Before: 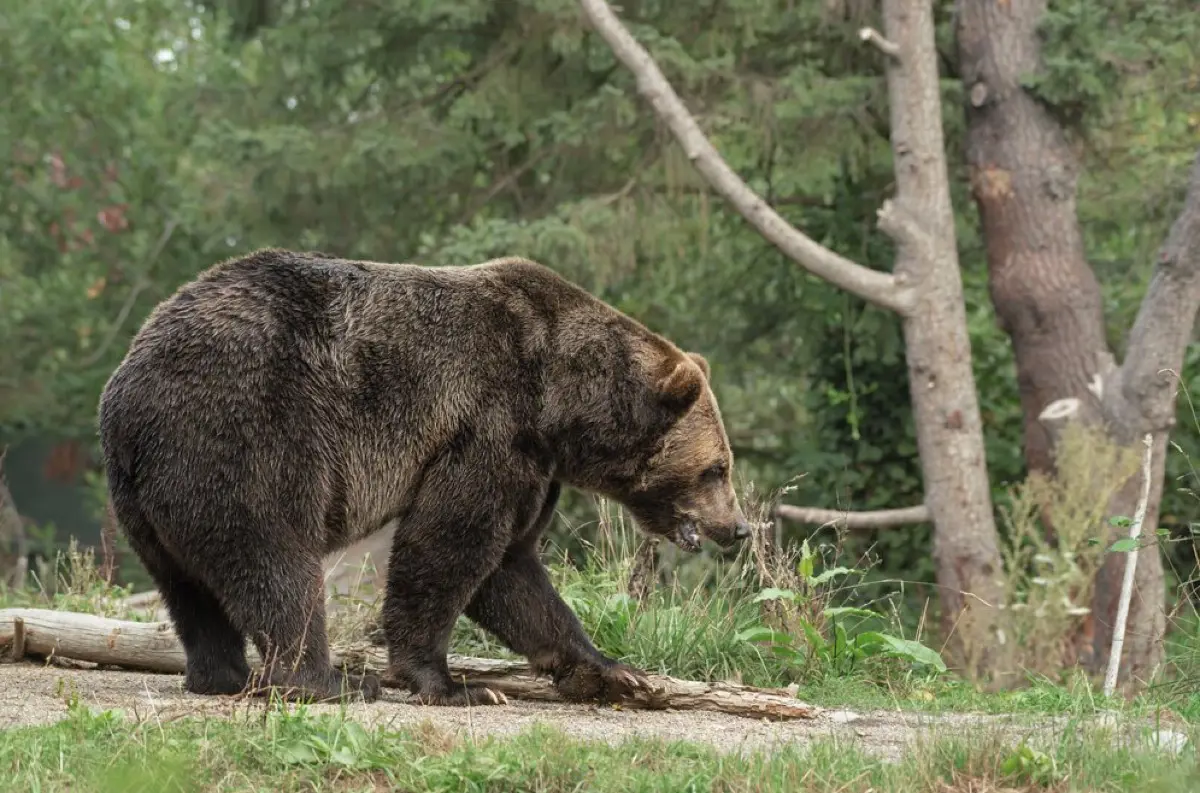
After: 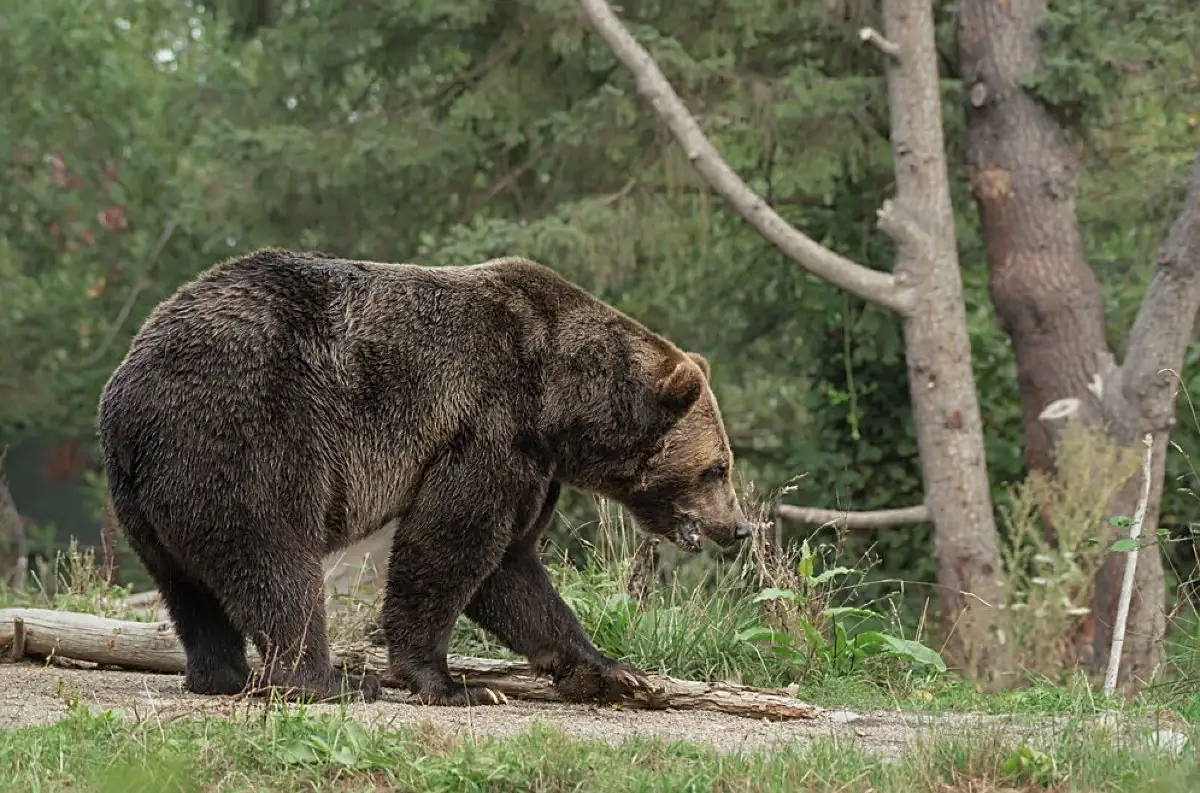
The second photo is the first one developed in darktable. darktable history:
sharpen: on, module defaults
exposure: exposure -0.21 EV, compensate highlight preservation false
color zones: curves: ch0 [(0, 0.5) (0.143, 0.5) (0.286, 0.5) (0.429, 0.495) (0.571, 0.437) (0.714, 0.44) (0.857, 0.496) (1, 0.5)]
